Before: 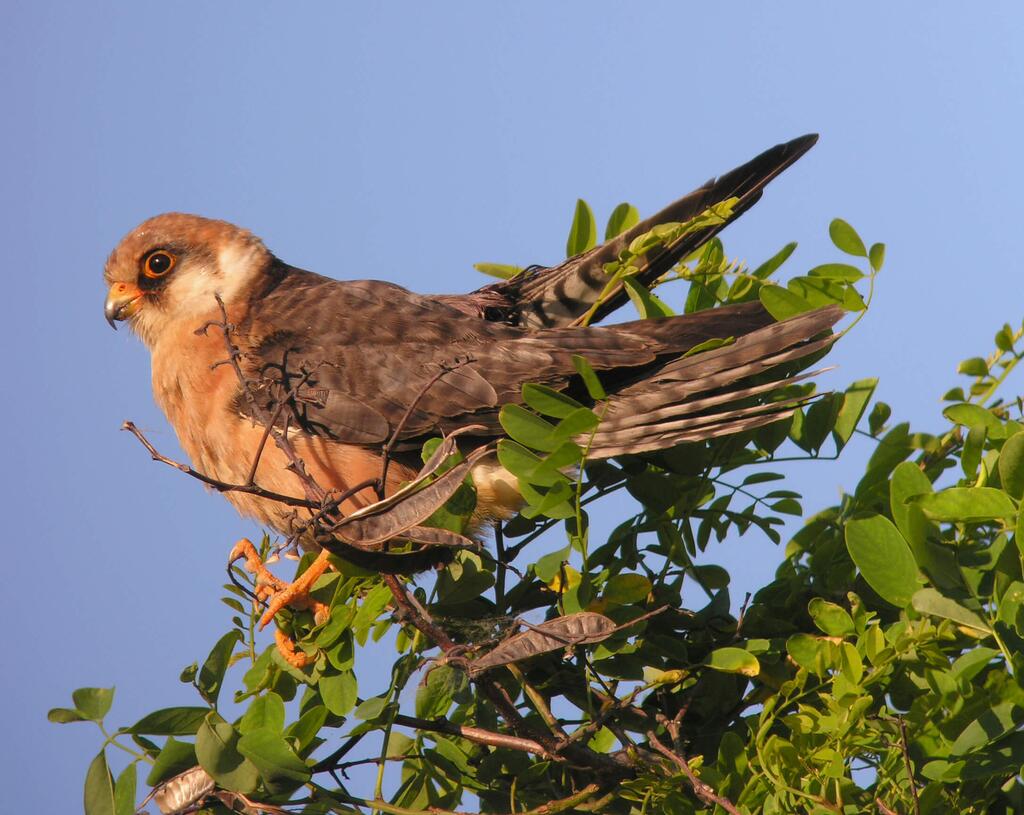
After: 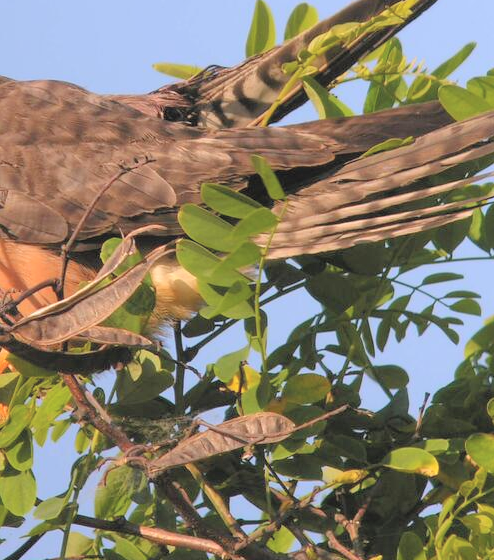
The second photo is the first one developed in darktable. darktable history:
contrast brightness saturation: brightness 0.28
crop: left 31.379%, top 24.658%, right 20.326%, bottom 6.628%
